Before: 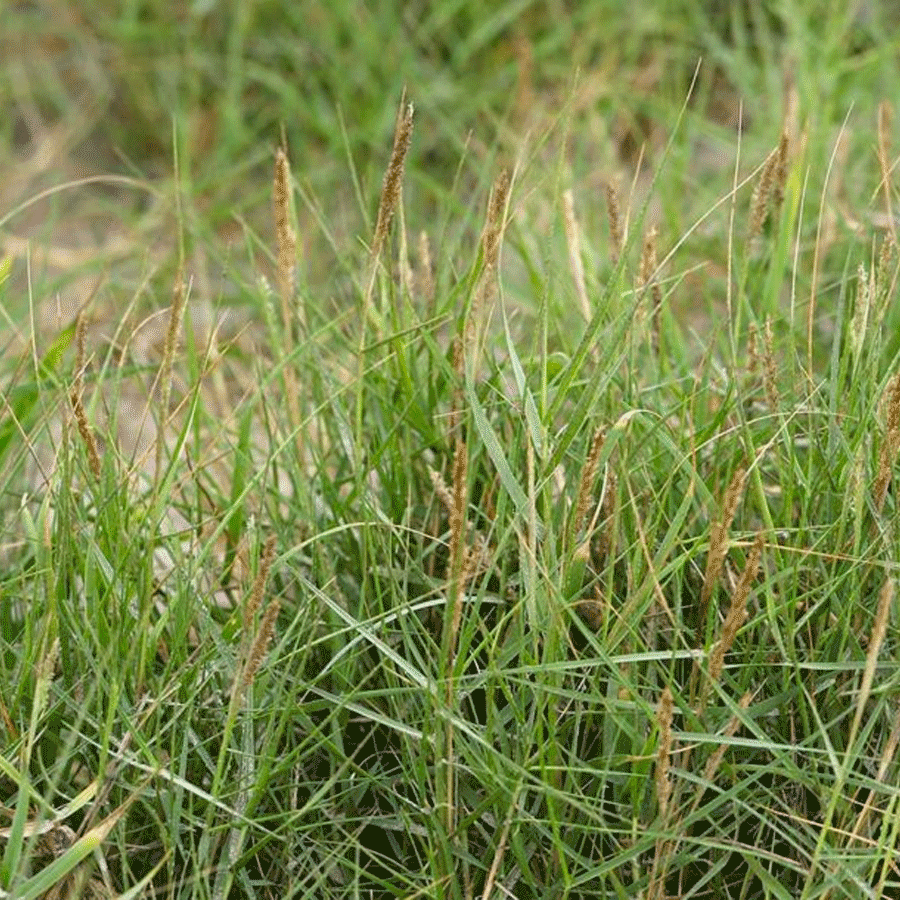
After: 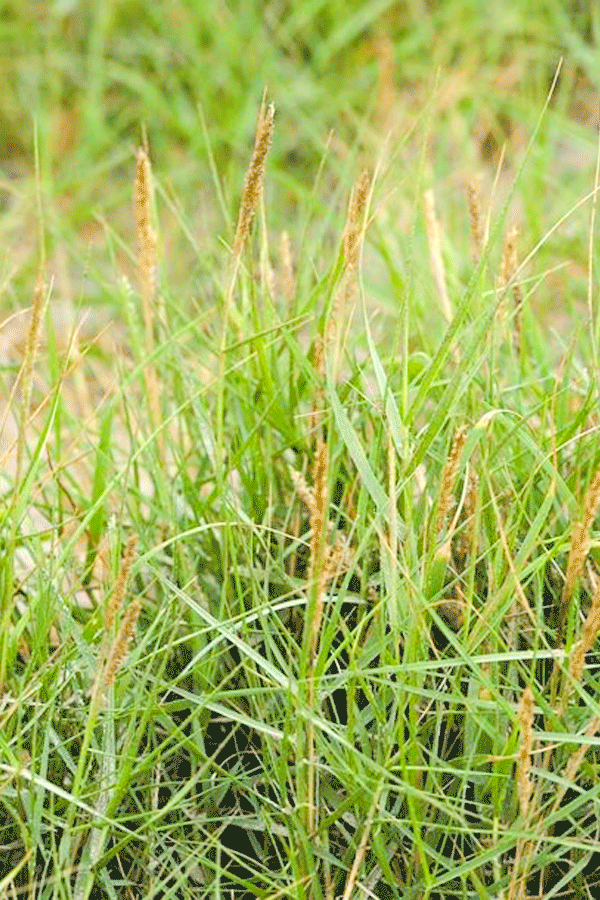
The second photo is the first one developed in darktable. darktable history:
color balance rgb: global offset › luminance -0.51%, perceptual saturation grading › global saturation 27.53%, perceptual saturation grading › highlights -25%, perceptual saturation grading › shadows 25%, perceptual brilliance grading › highlights 6.62%, perceptual brilliance grading › mid-tones 17.07%, perceptual brilliance grading › shadows -5.23%
global tonemap: drago (0.7, 100)
crop and rotate: left 15.446%, right 17.836%
